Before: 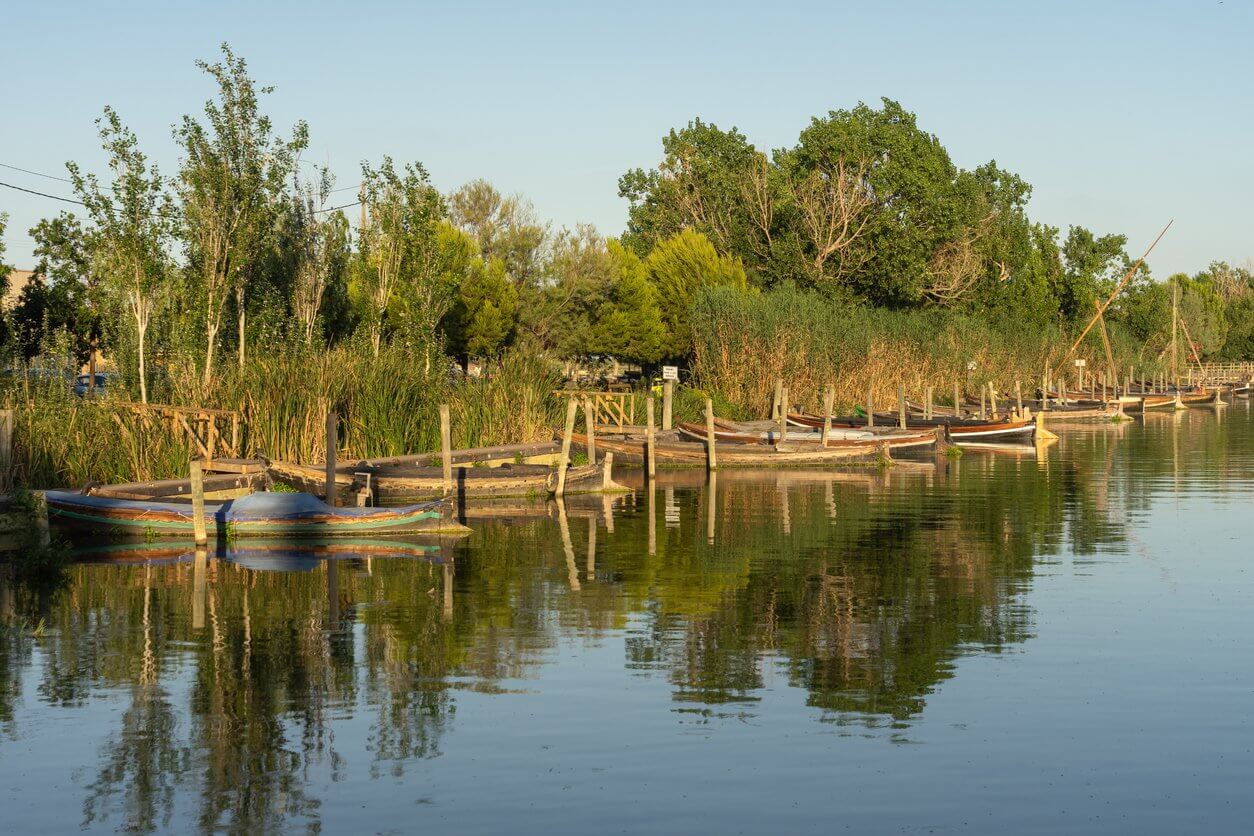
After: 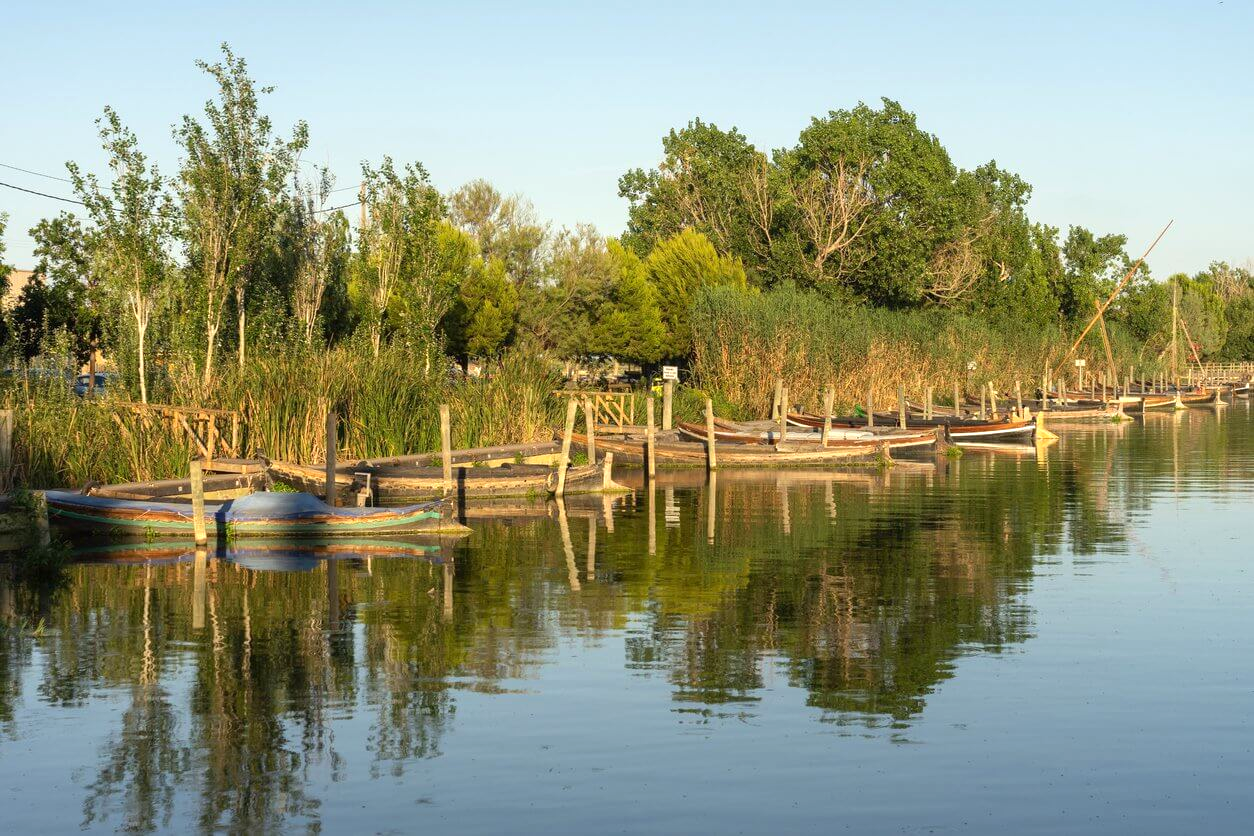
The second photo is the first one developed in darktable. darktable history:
exposure: exposure 0.357 EV, compensate highlight preservation false
